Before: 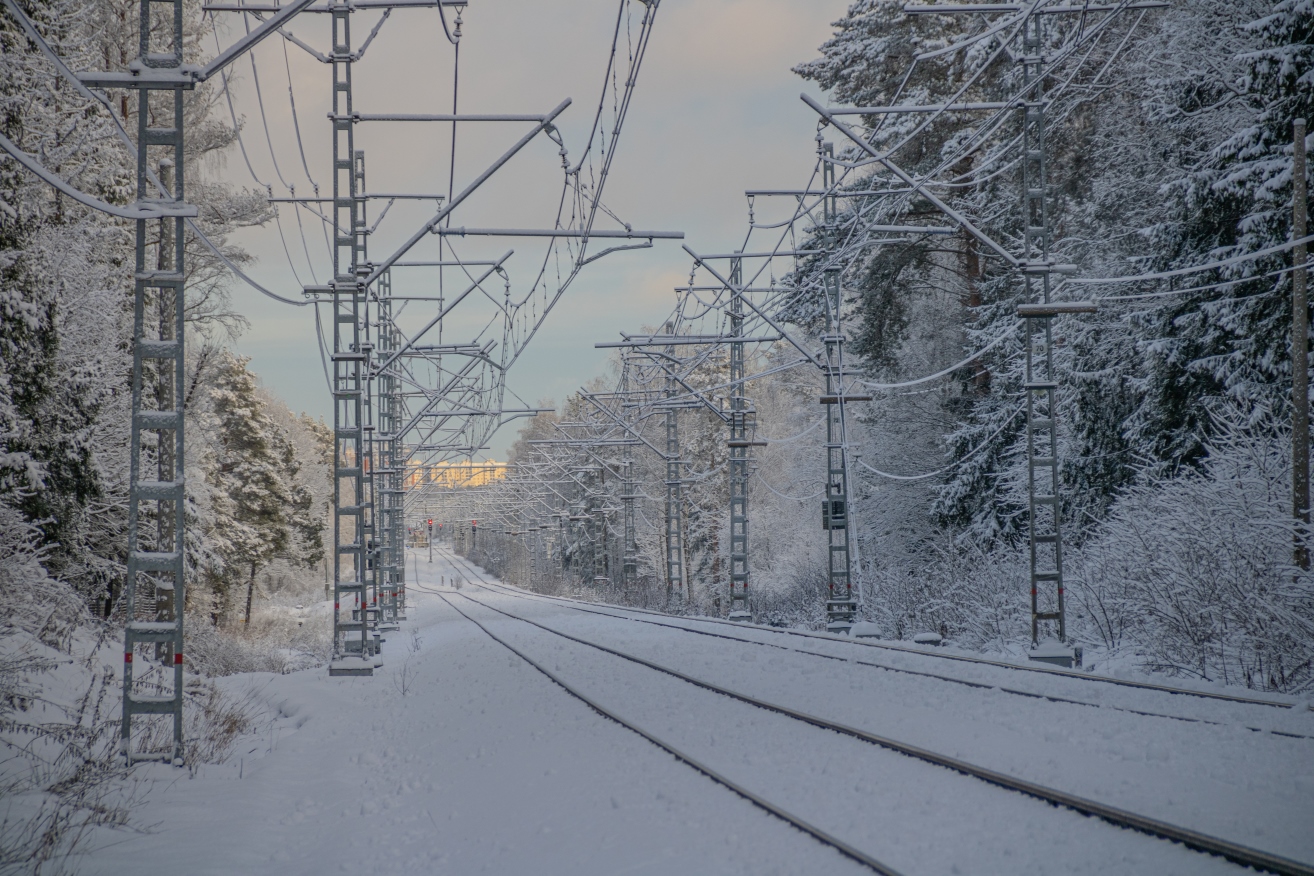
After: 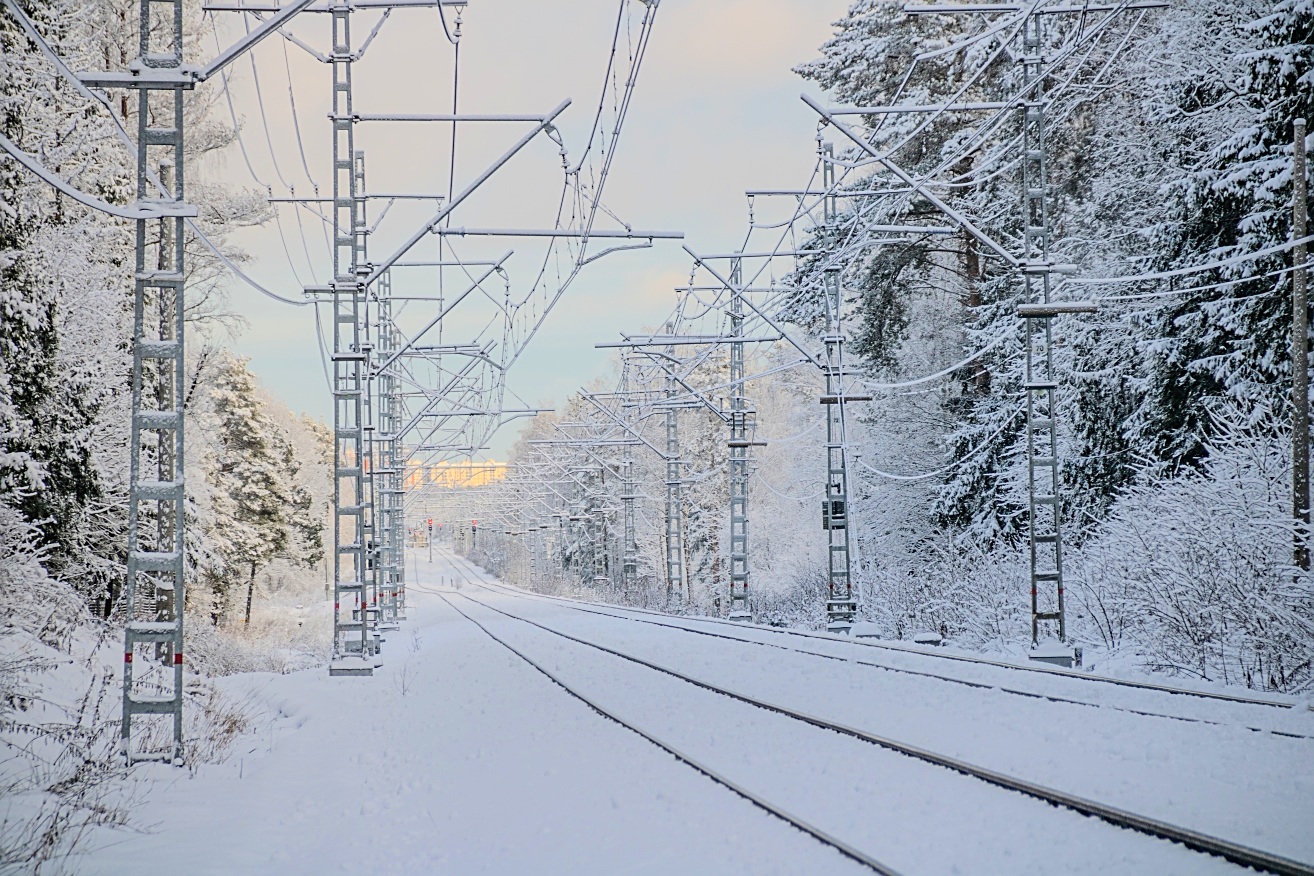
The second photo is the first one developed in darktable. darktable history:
sharpen: on, module defaults
tone equalizer: -7 EV 0.155 EV, -6 EV 0.569 EV, -5 EV 1.12 EV, -4 EV 1.35 EV, -3 EV 1.12 EV, -2 EV 0.6 EV, -1 EV 0.147 EV, edges refinement/feathering 500, mask exposure compensation -1.57 EV, preserve details no
